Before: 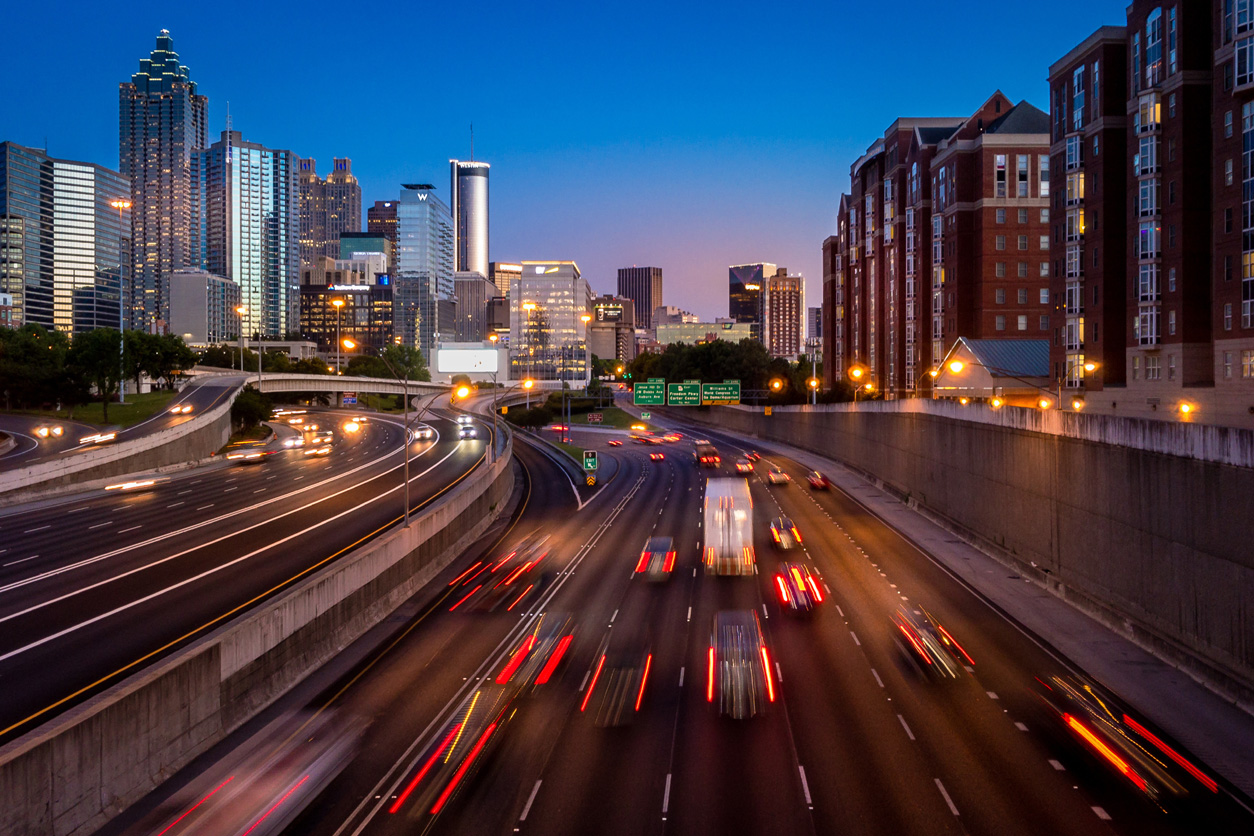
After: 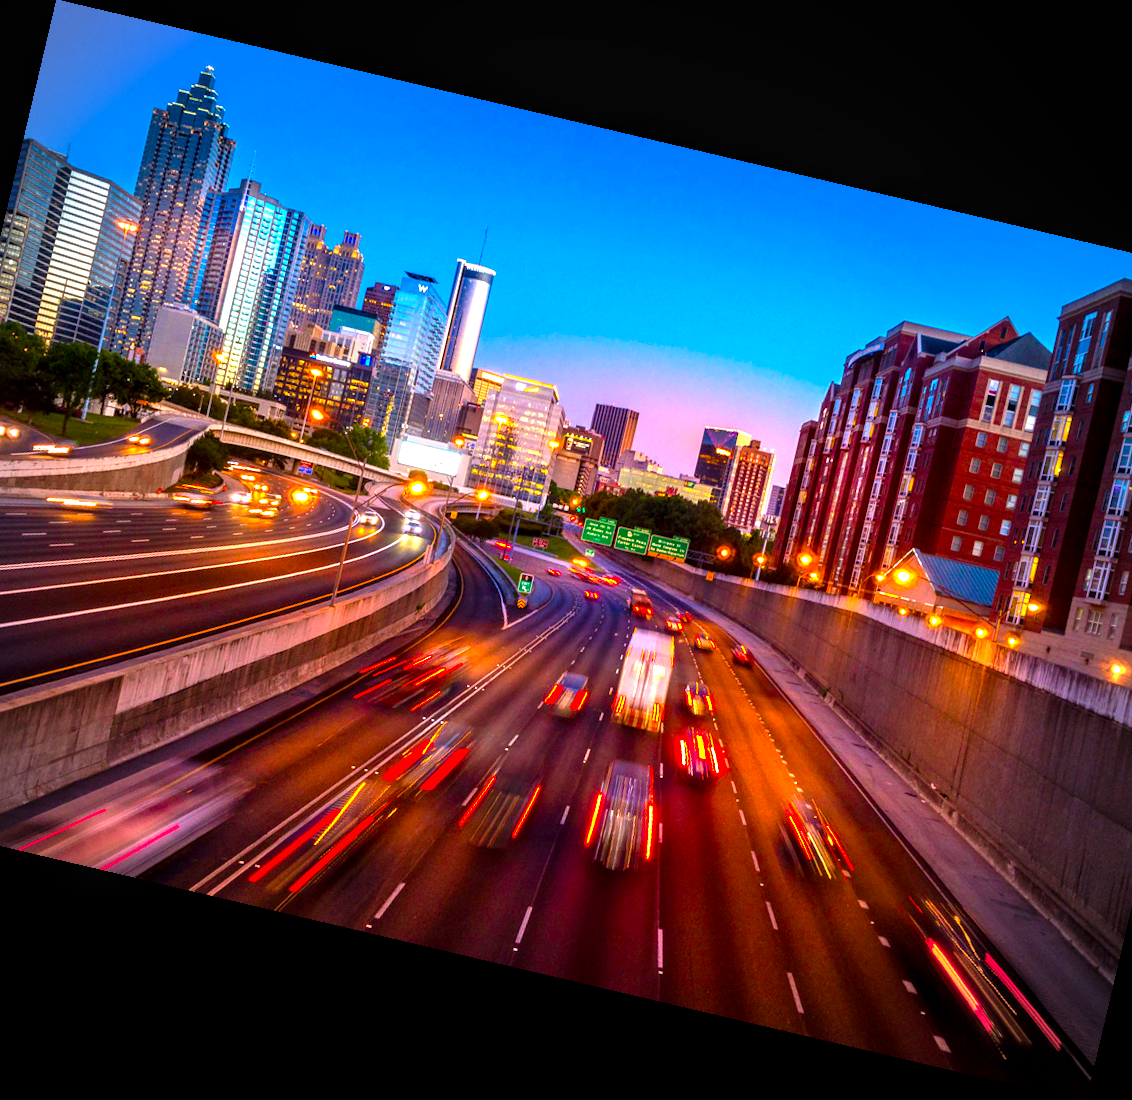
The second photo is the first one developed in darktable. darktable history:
contrast brightness saturation: brightness -0.02, saturation 0.35
color balance rgb: perceptual saturation grading › global saturation 20%, global vibrance 20%
vignetting: automatic ratio true
rotate and perspective: rotation 13.27°, automatic cropping off
exposure: black level correction 0, exposure 1.1 EV, compensate exposure bias true, compensate highlight preservation false
local contrast: on, module defaults
color balance: output saturation 110%
crop and rotate: left 9.597%, right 10.195%
